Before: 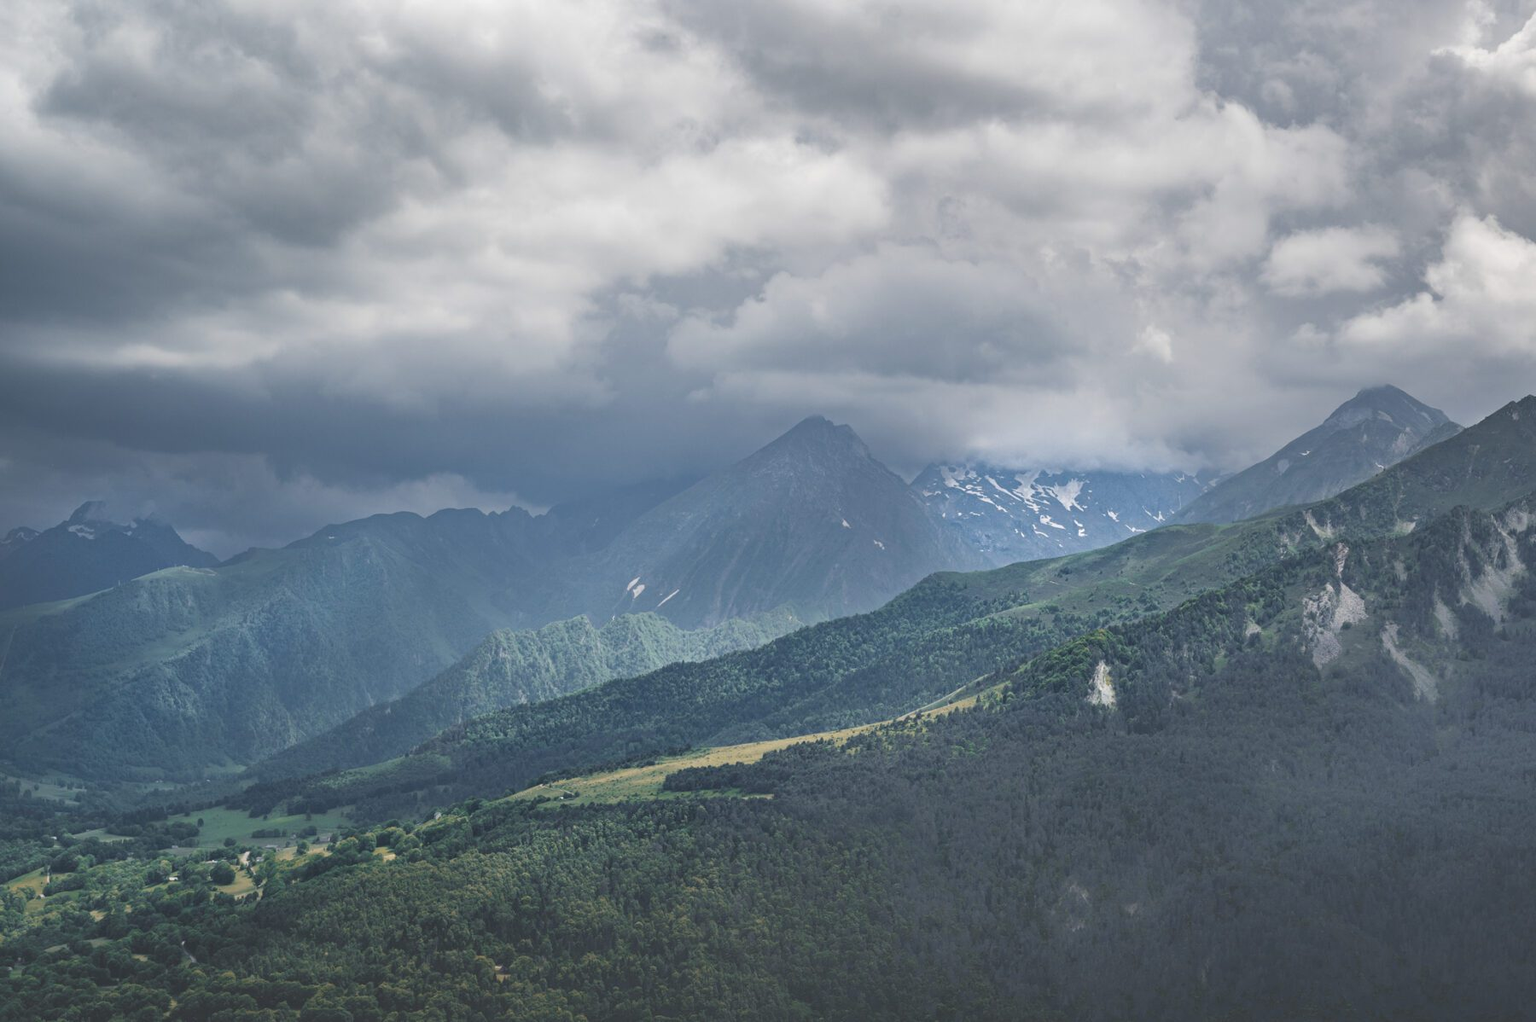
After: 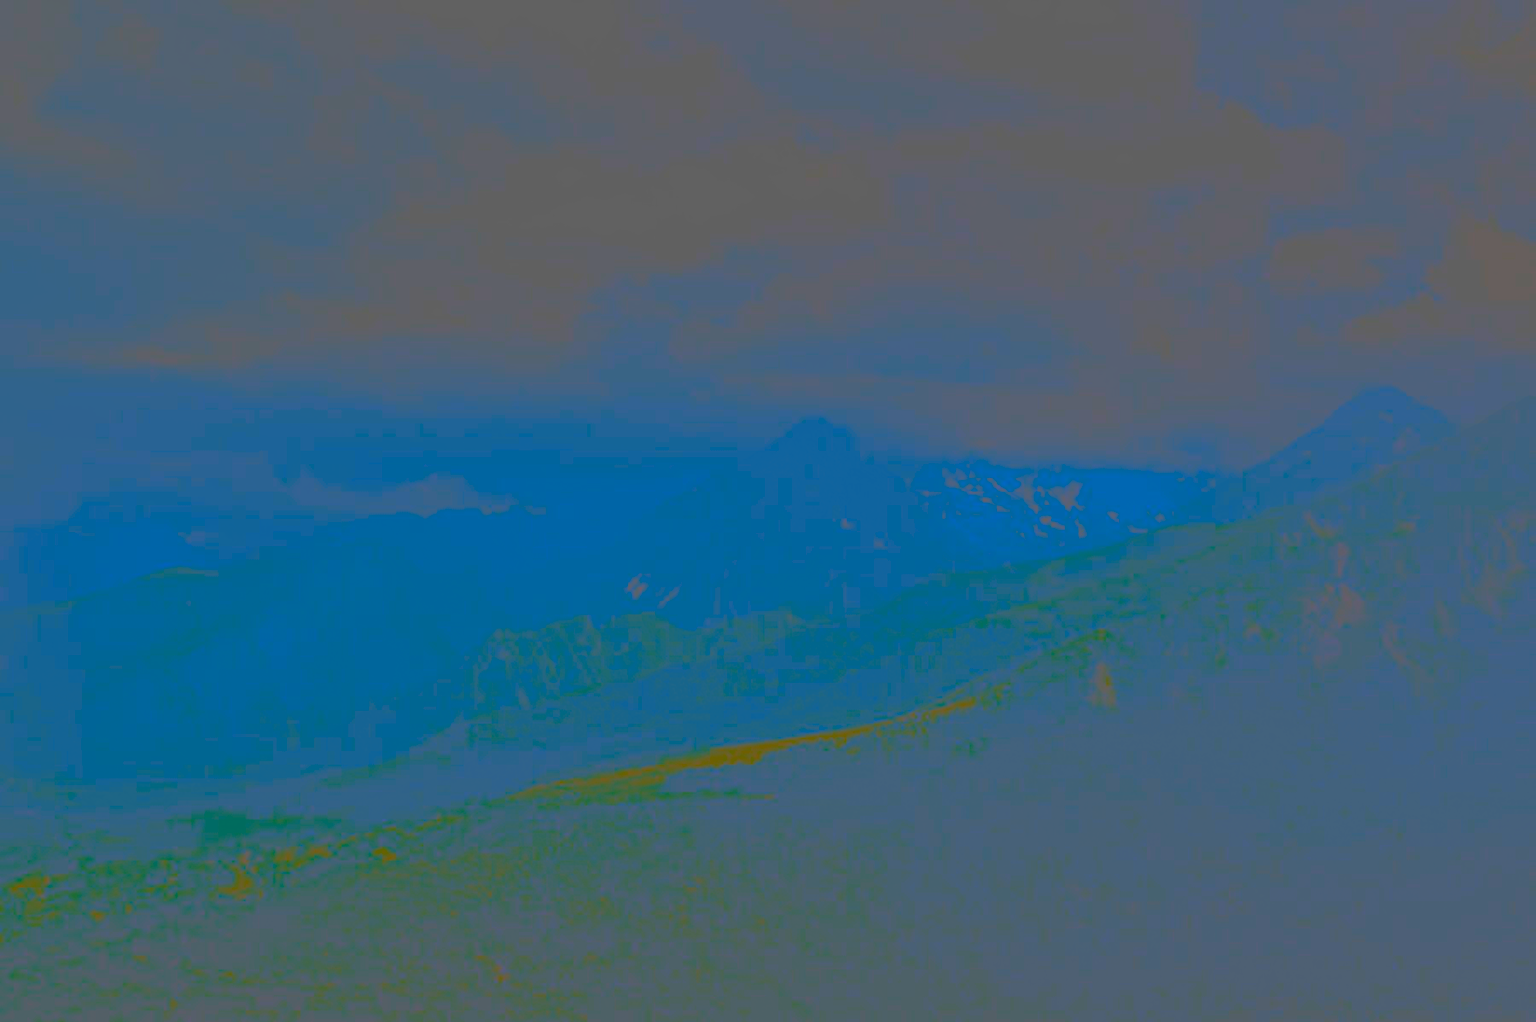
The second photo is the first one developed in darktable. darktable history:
exposure: black level correction 0, exposure 1.097 EV, compensate highlight preservation false
local contrast: detail 130%
contrast brightness saturation: contrast -0.985, brightness -0.165, saturation 0.752
